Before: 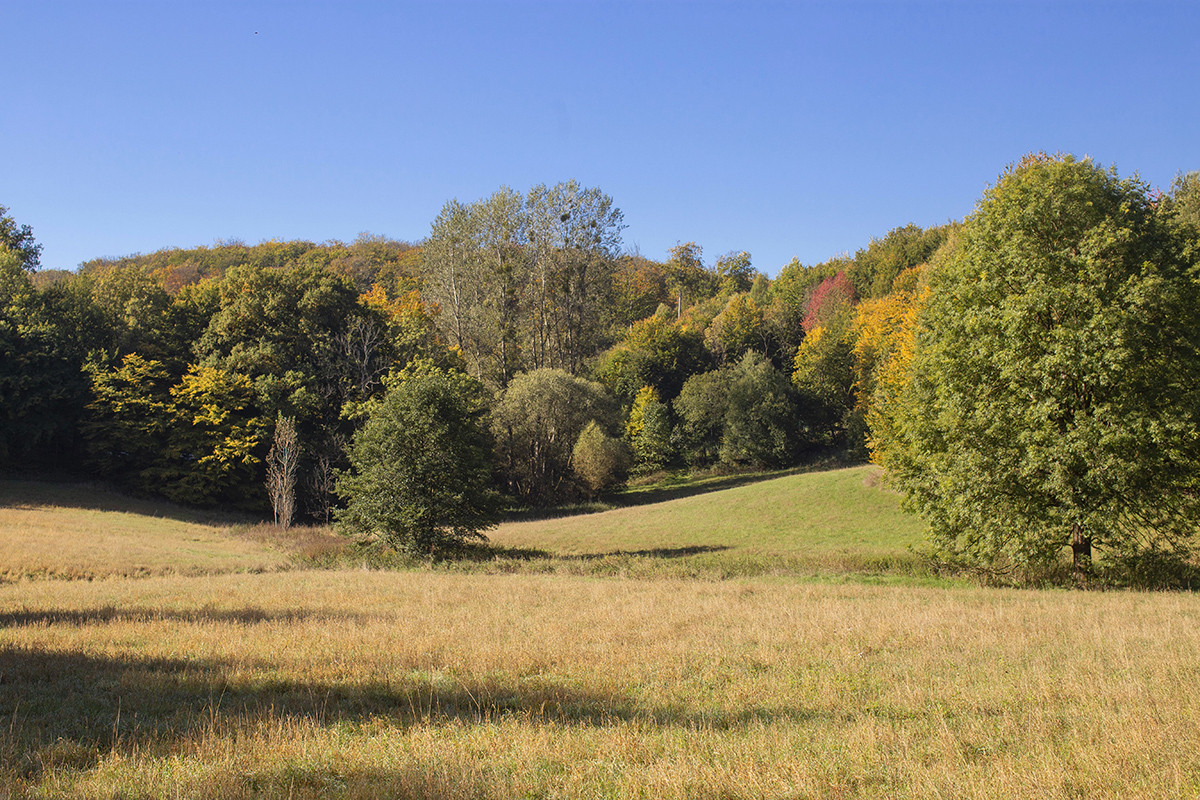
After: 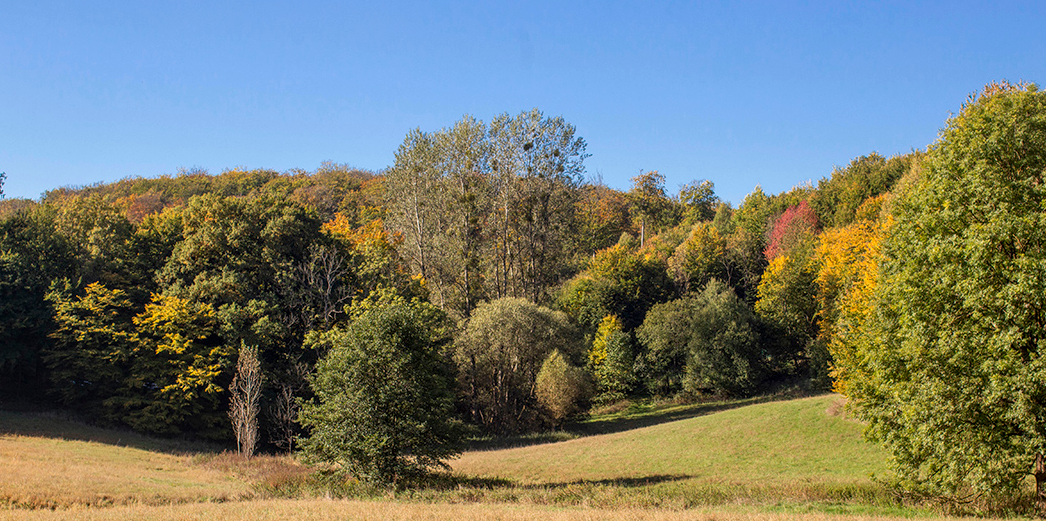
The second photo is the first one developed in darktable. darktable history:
local contrast: on, module defaults
crop: left 3.15%, top 8.961%, right 9.615%, bottom 25.888%
